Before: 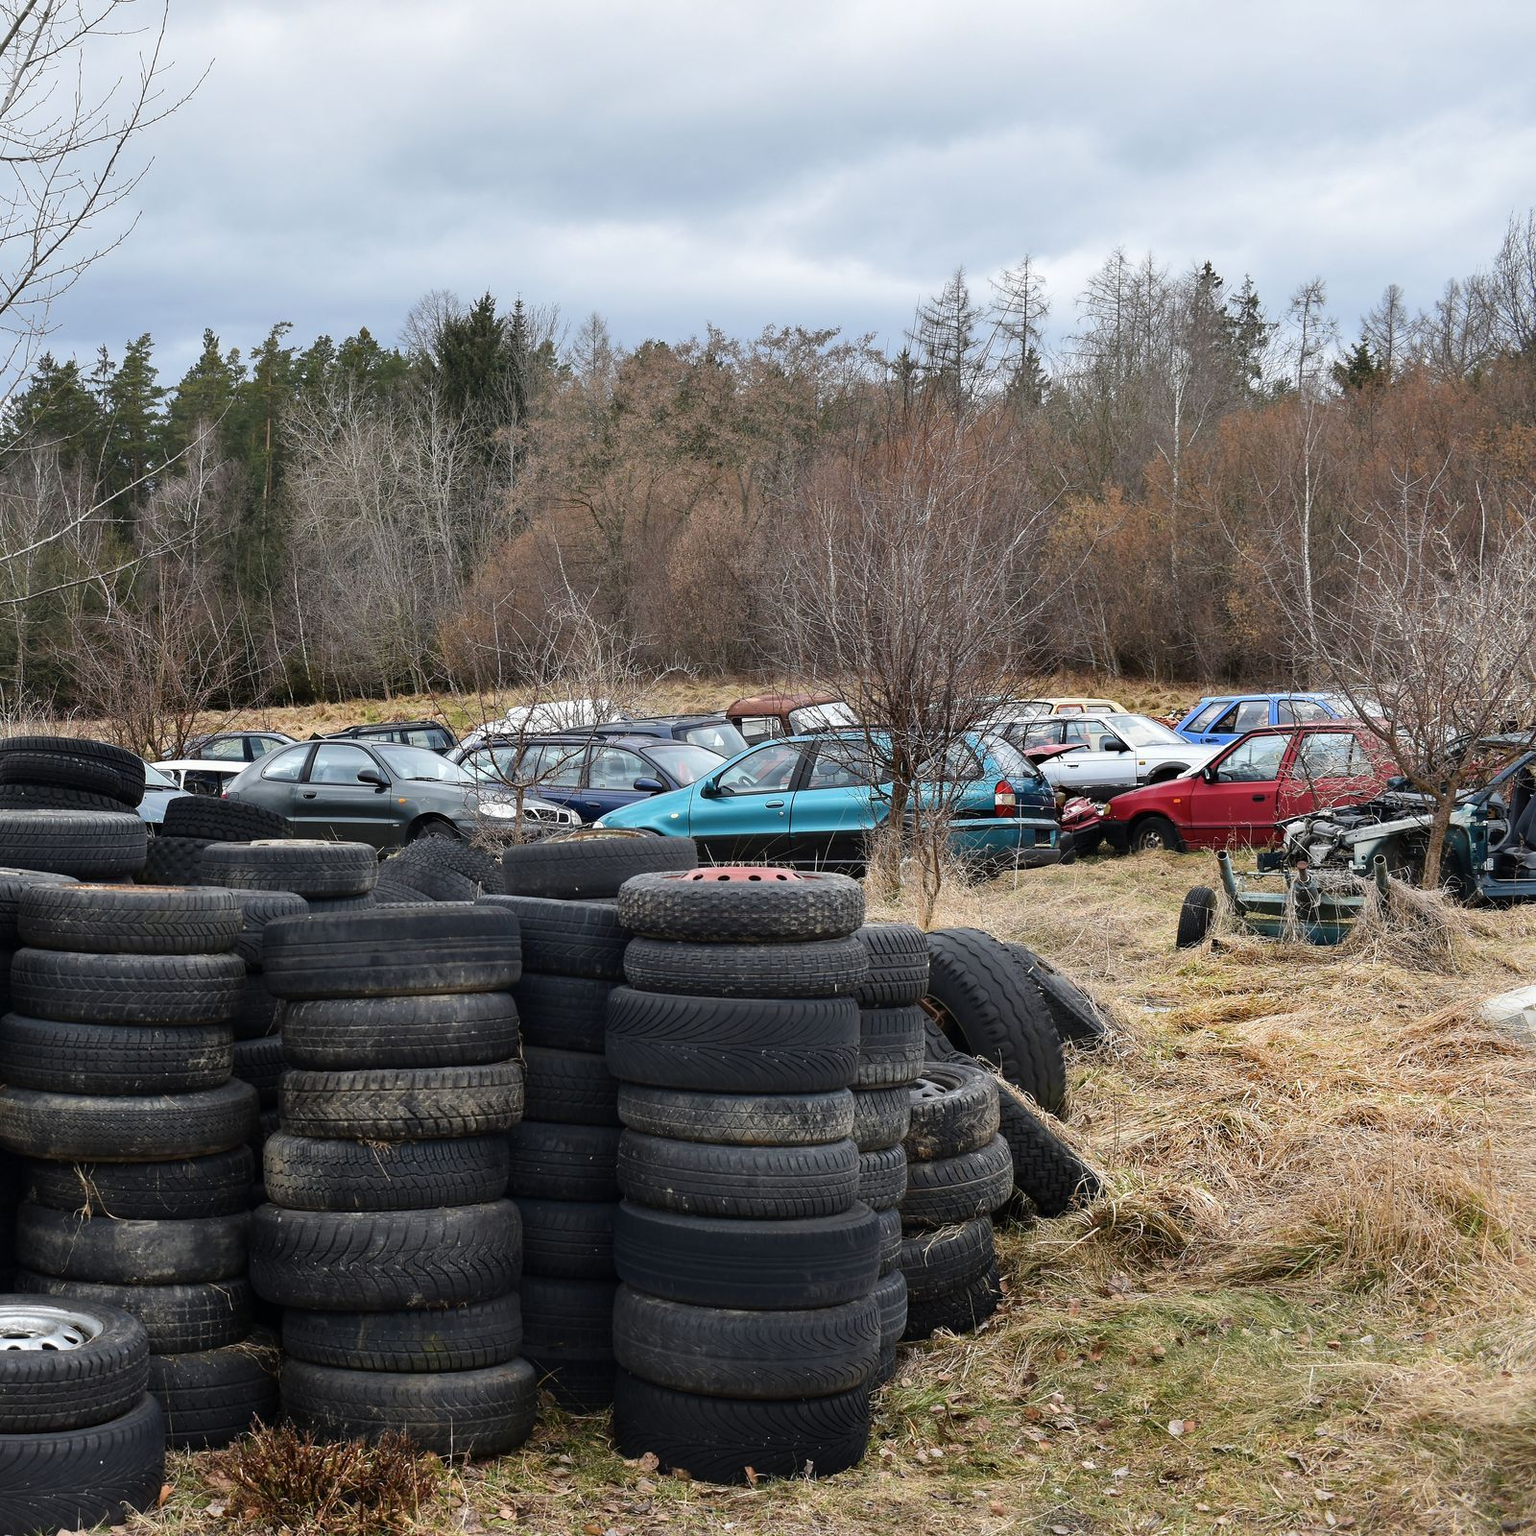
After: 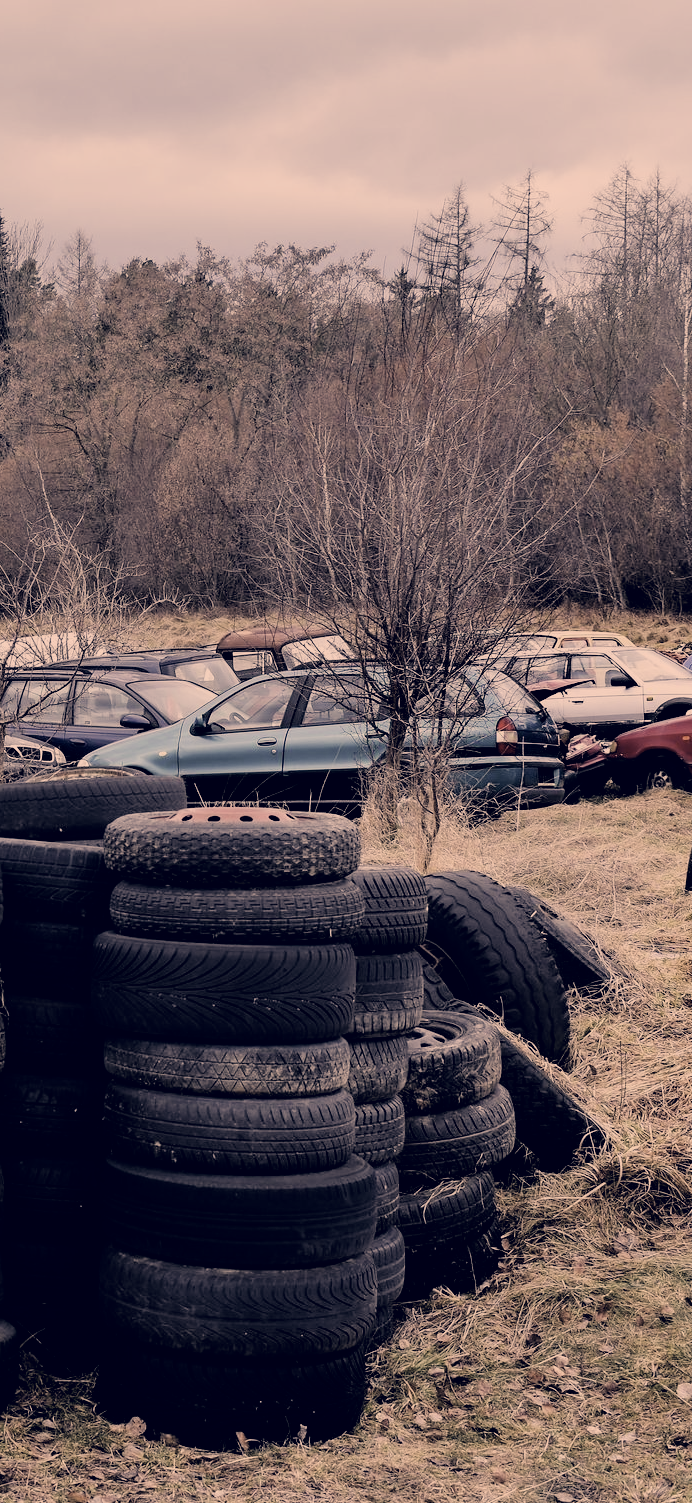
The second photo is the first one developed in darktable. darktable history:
contrast brightness saturation: contrast 0.103, saturation -0.29
color correction: highlights a* 19.68, highlights b* 28.14, shadows a* 3.41, shadows b* -17.2, saturation 0.716
color balance rgb: shadows lift › chroma 7.148%, shadows lift › hue 246.38°, perceptual saturation grading › global saturation 0.224%
crop: left 33.774%, top 6.058%, right 22.919%
filmic rgb: black relative exposure -4.35 EV, white relative exposure 4.56 EV, threshold 2.97 EV, hardness 2.38, contrast 1.061, enable highlight reconstruction true
